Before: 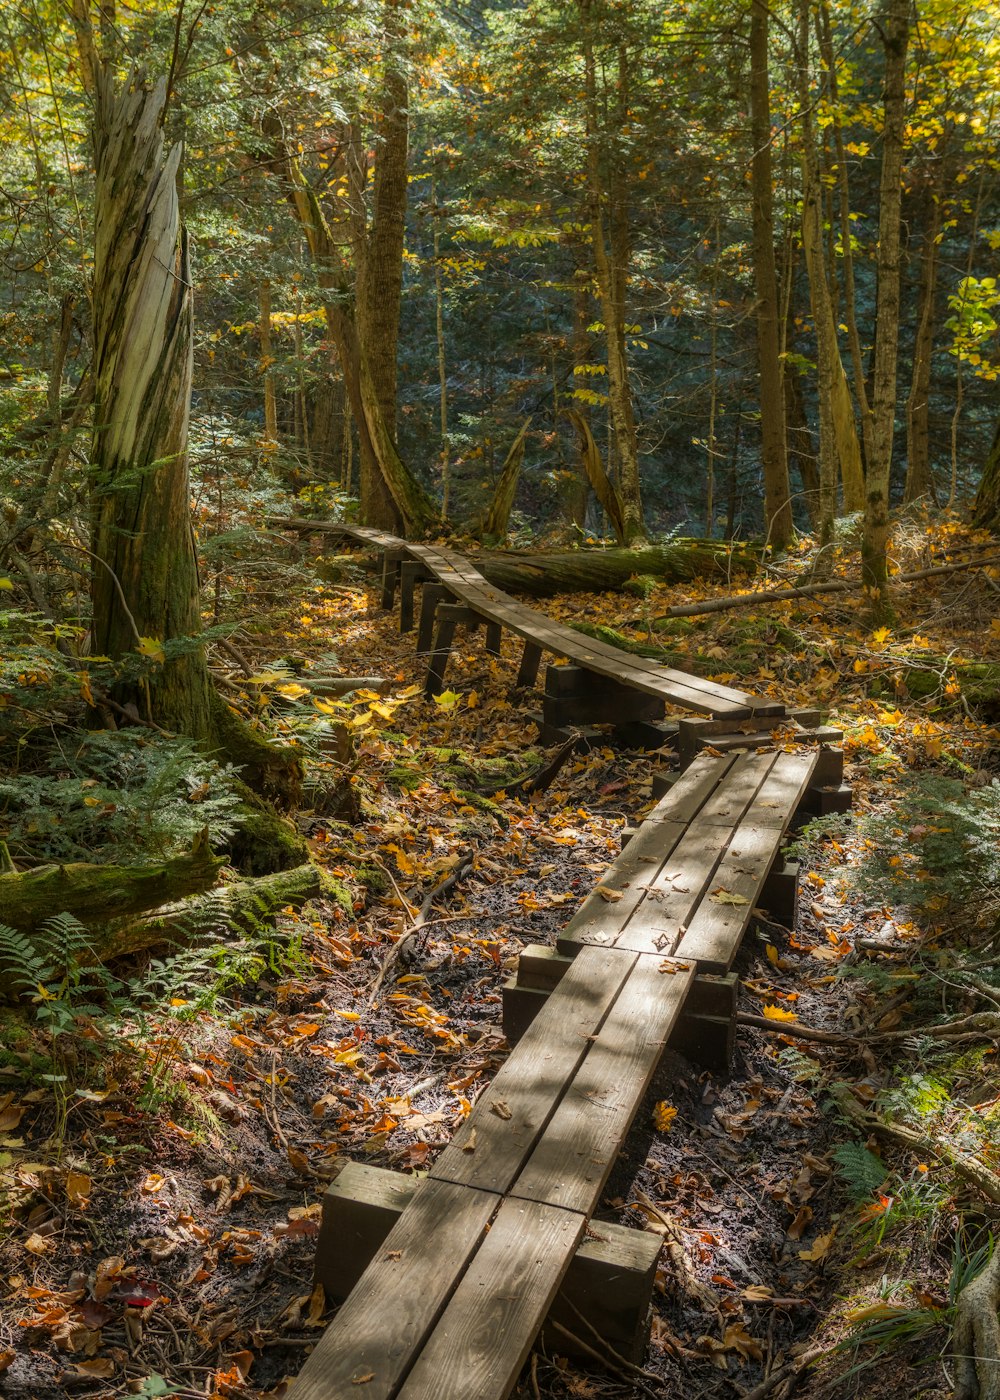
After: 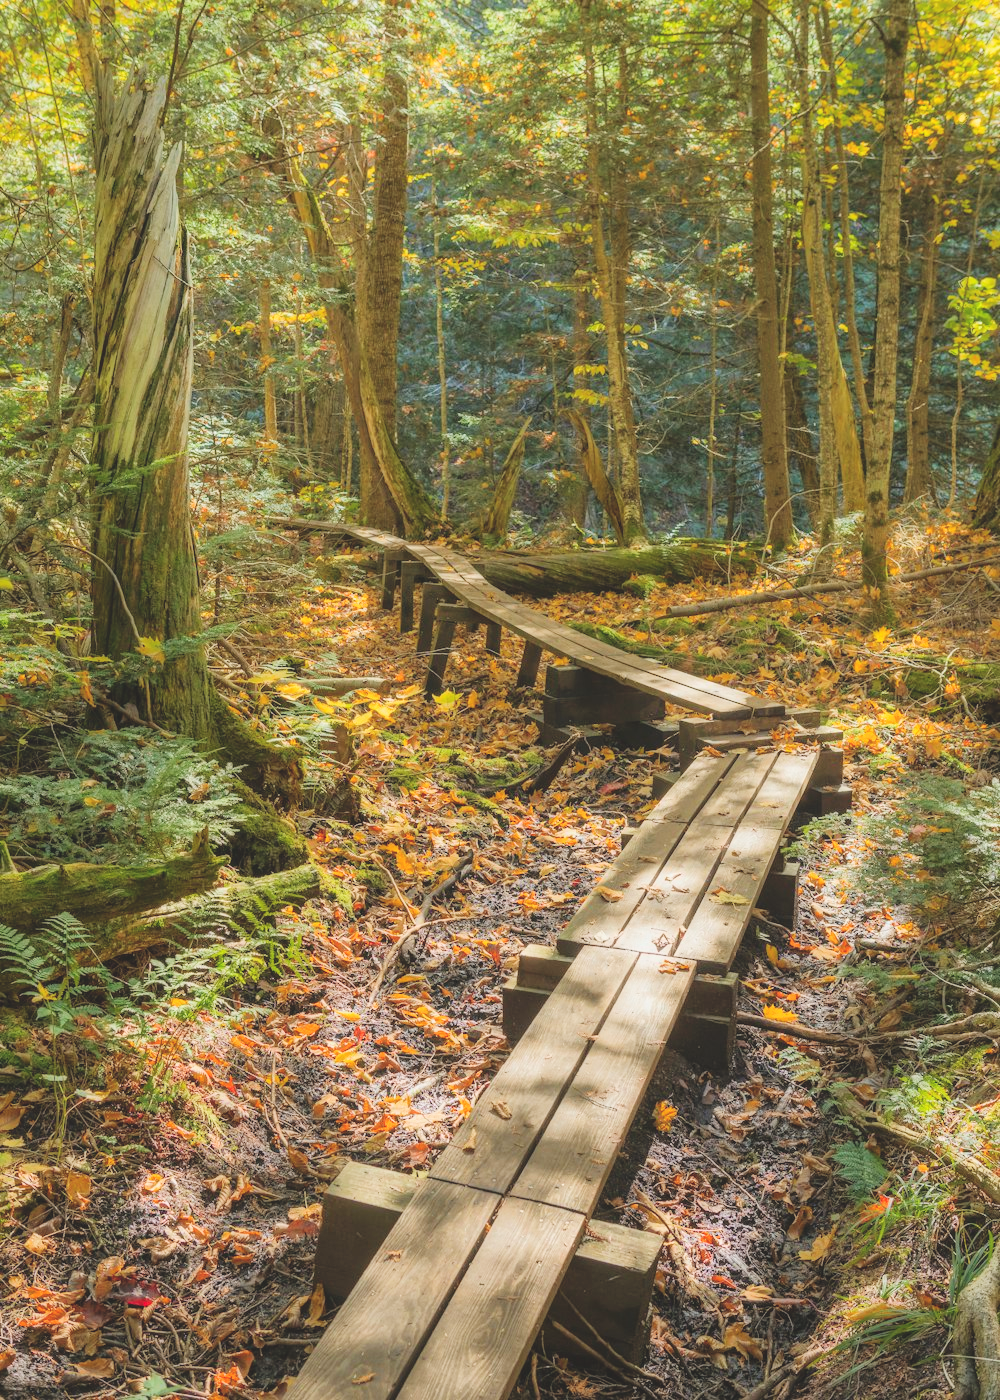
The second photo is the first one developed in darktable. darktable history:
levels: levels [0.008, 0.318, 0.836]
filmic rgb: black relative exposure -7.65 EV, white relative exposure 4.56 EV, threshold 2.95 EV, hardness 3.61, enable highlight reconstruction true
exposure: black level correction -0.015, exposure -0.502 EV, compensate highlight preservation false
